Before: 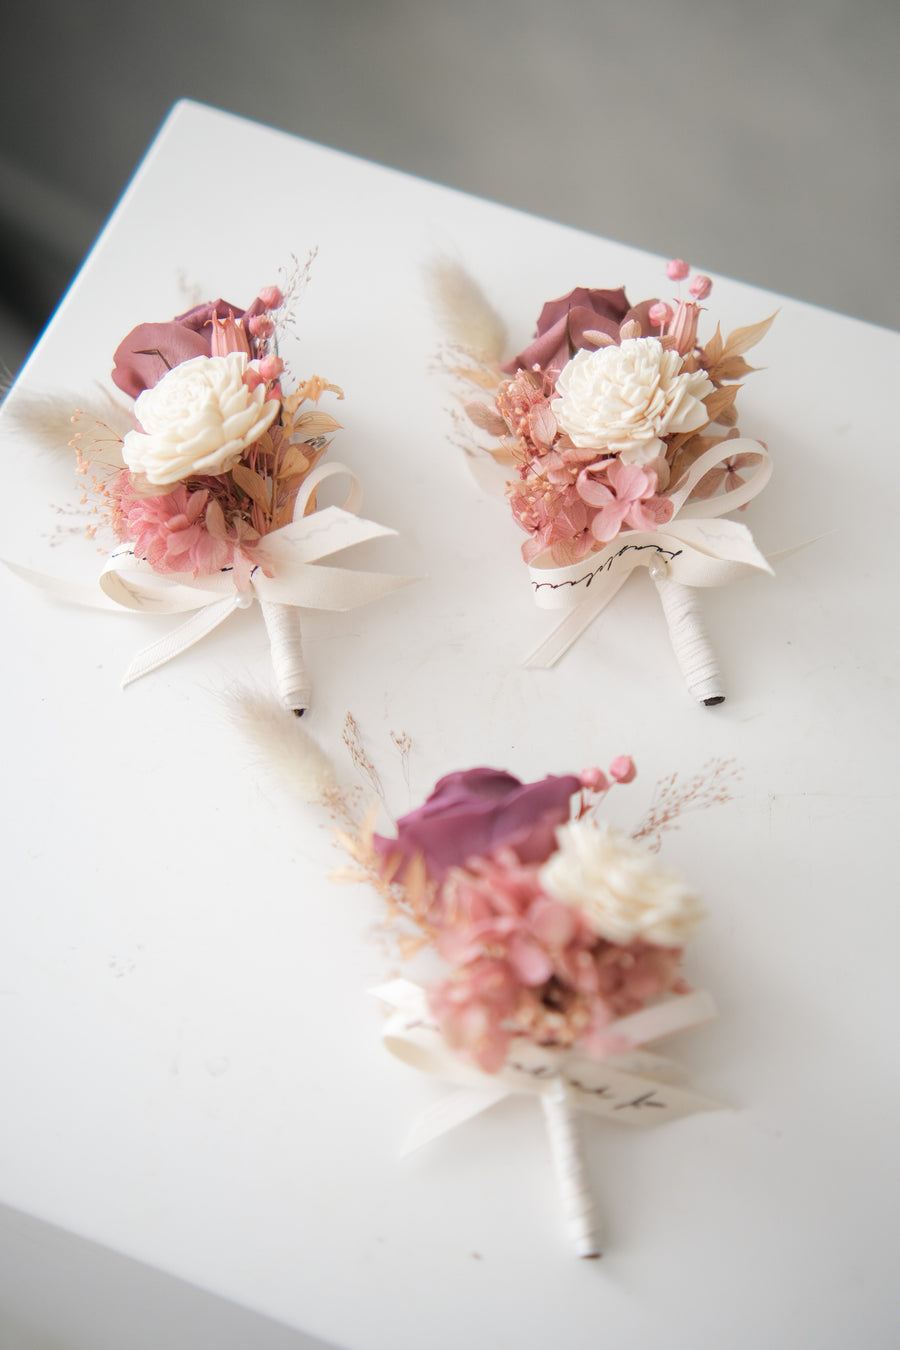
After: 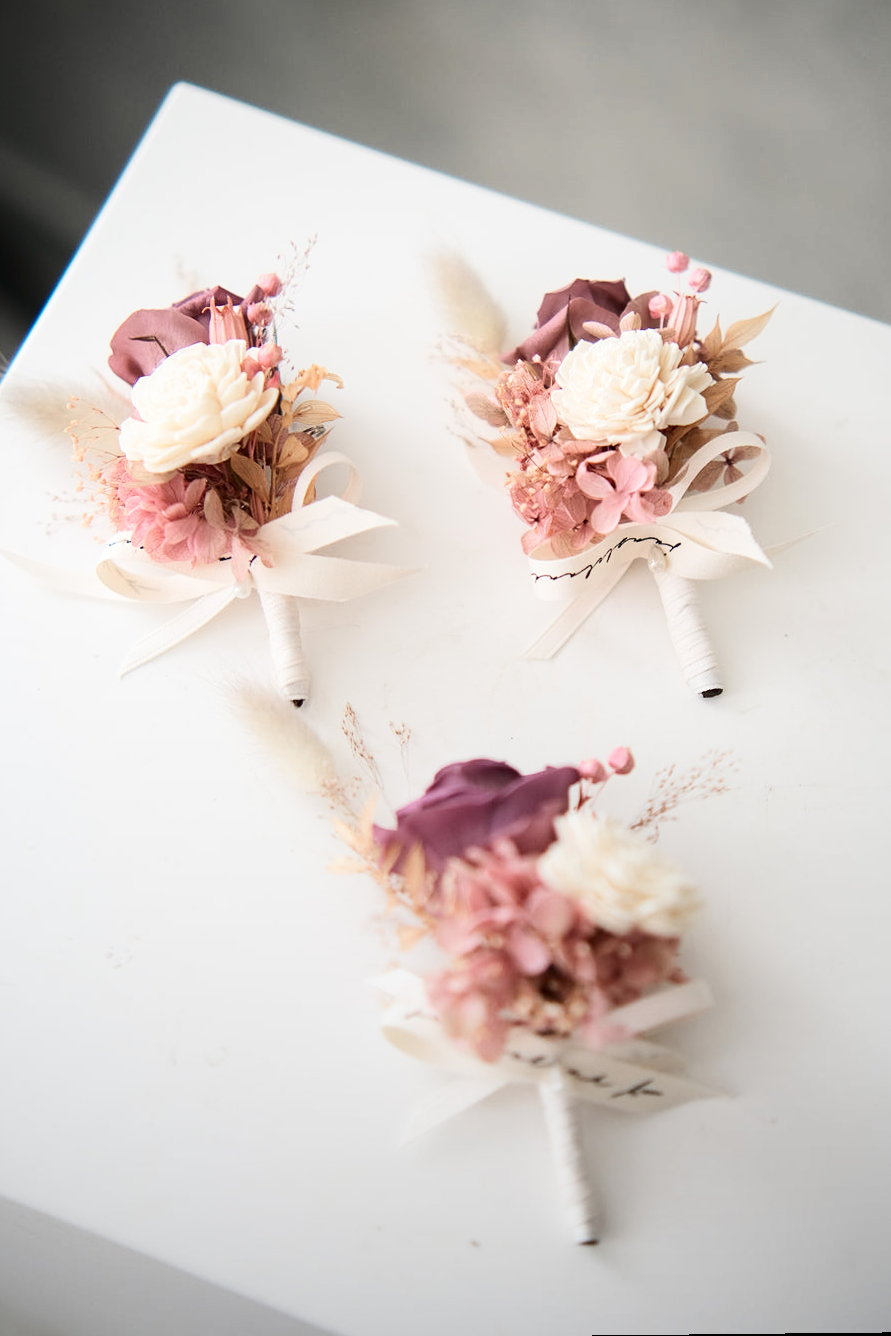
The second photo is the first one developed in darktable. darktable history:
rotate and perspective: rotation 0.174°, lens shift (vertical) 0.013, lens shift (horizontal) 0.019, shear 0.001, automatic cropping original format, crop left 0.007, crop right 0.991, crop top 0.016, crop bottom 0.997
contrast brightness saturation: contrast 0.28
sharpen: amount 0.2
graduated density: rotation -180°, offset 27.42
